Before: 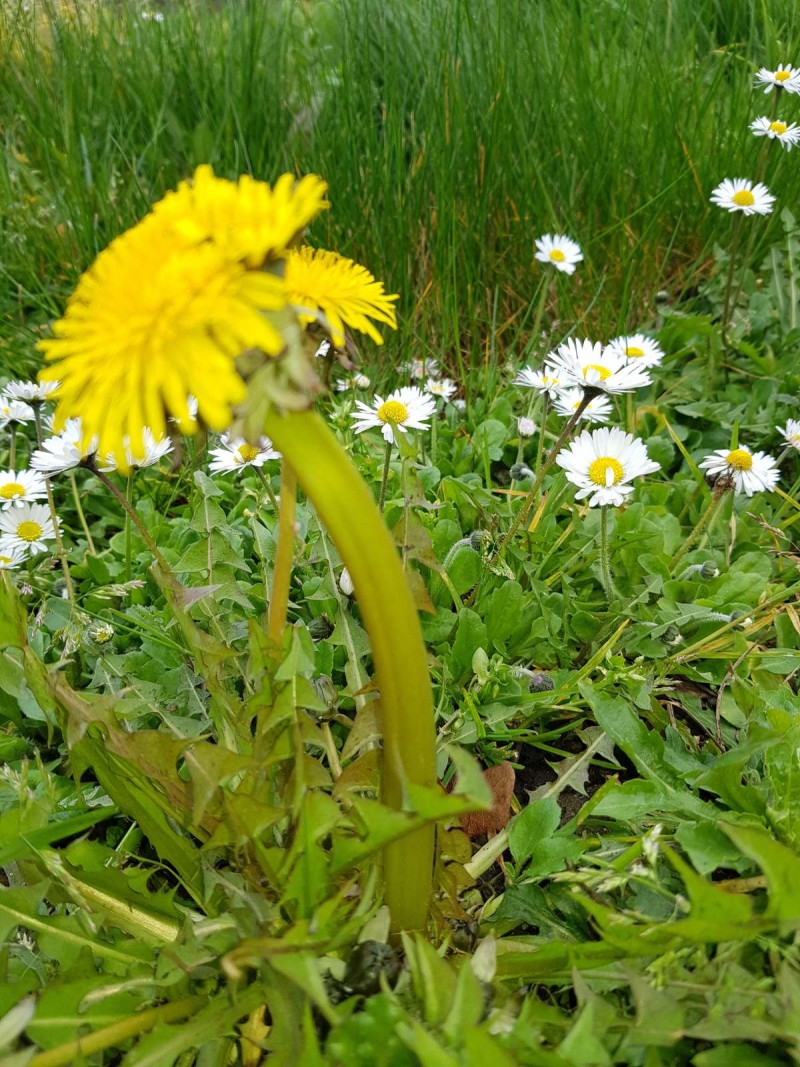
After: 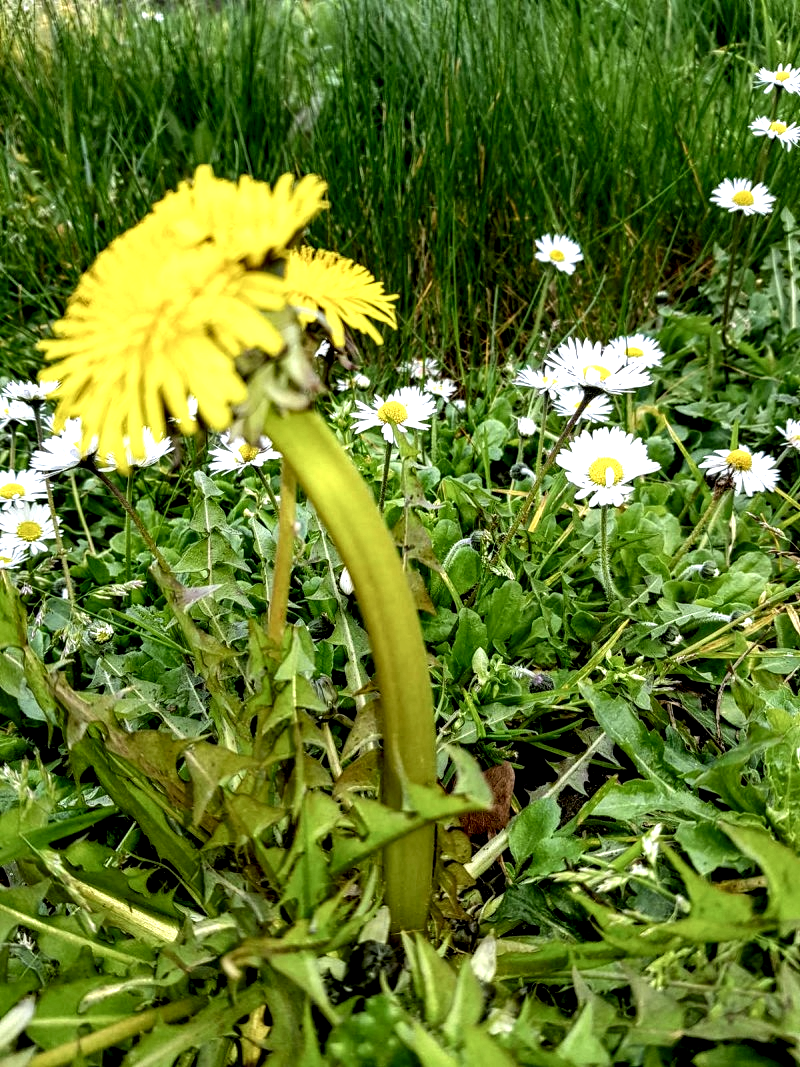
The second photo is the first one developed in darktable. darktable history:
local contrast: shadows 185%, detail 225%
white balance: red 0.984, blue 1.059
